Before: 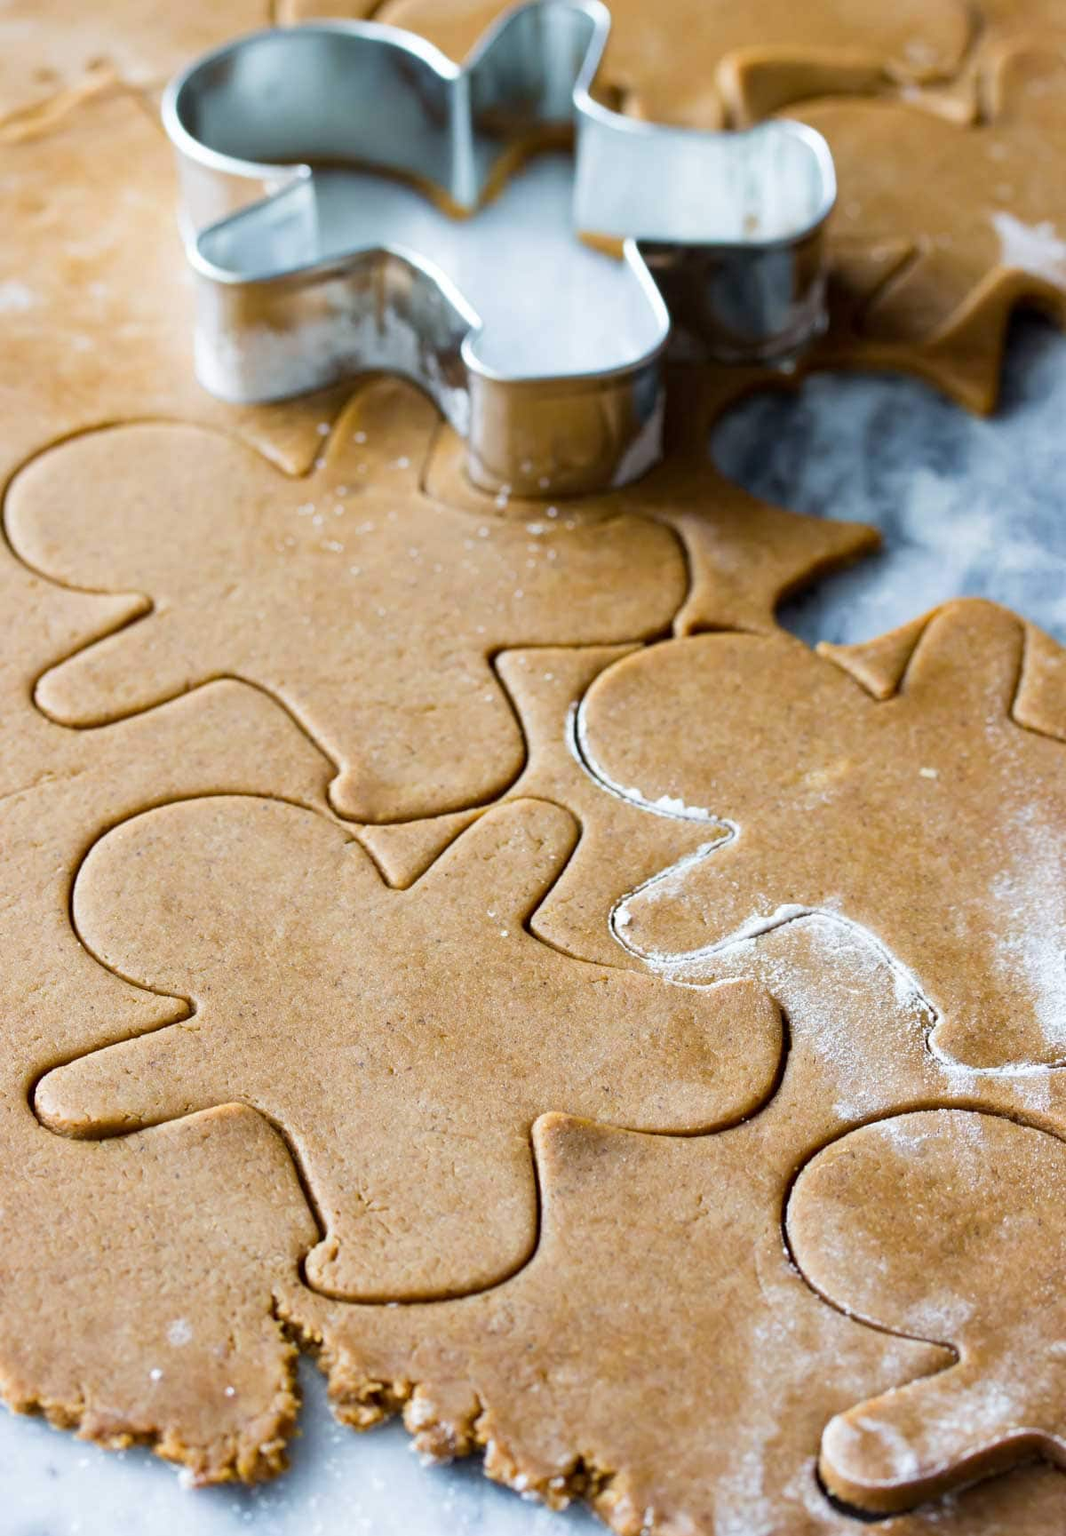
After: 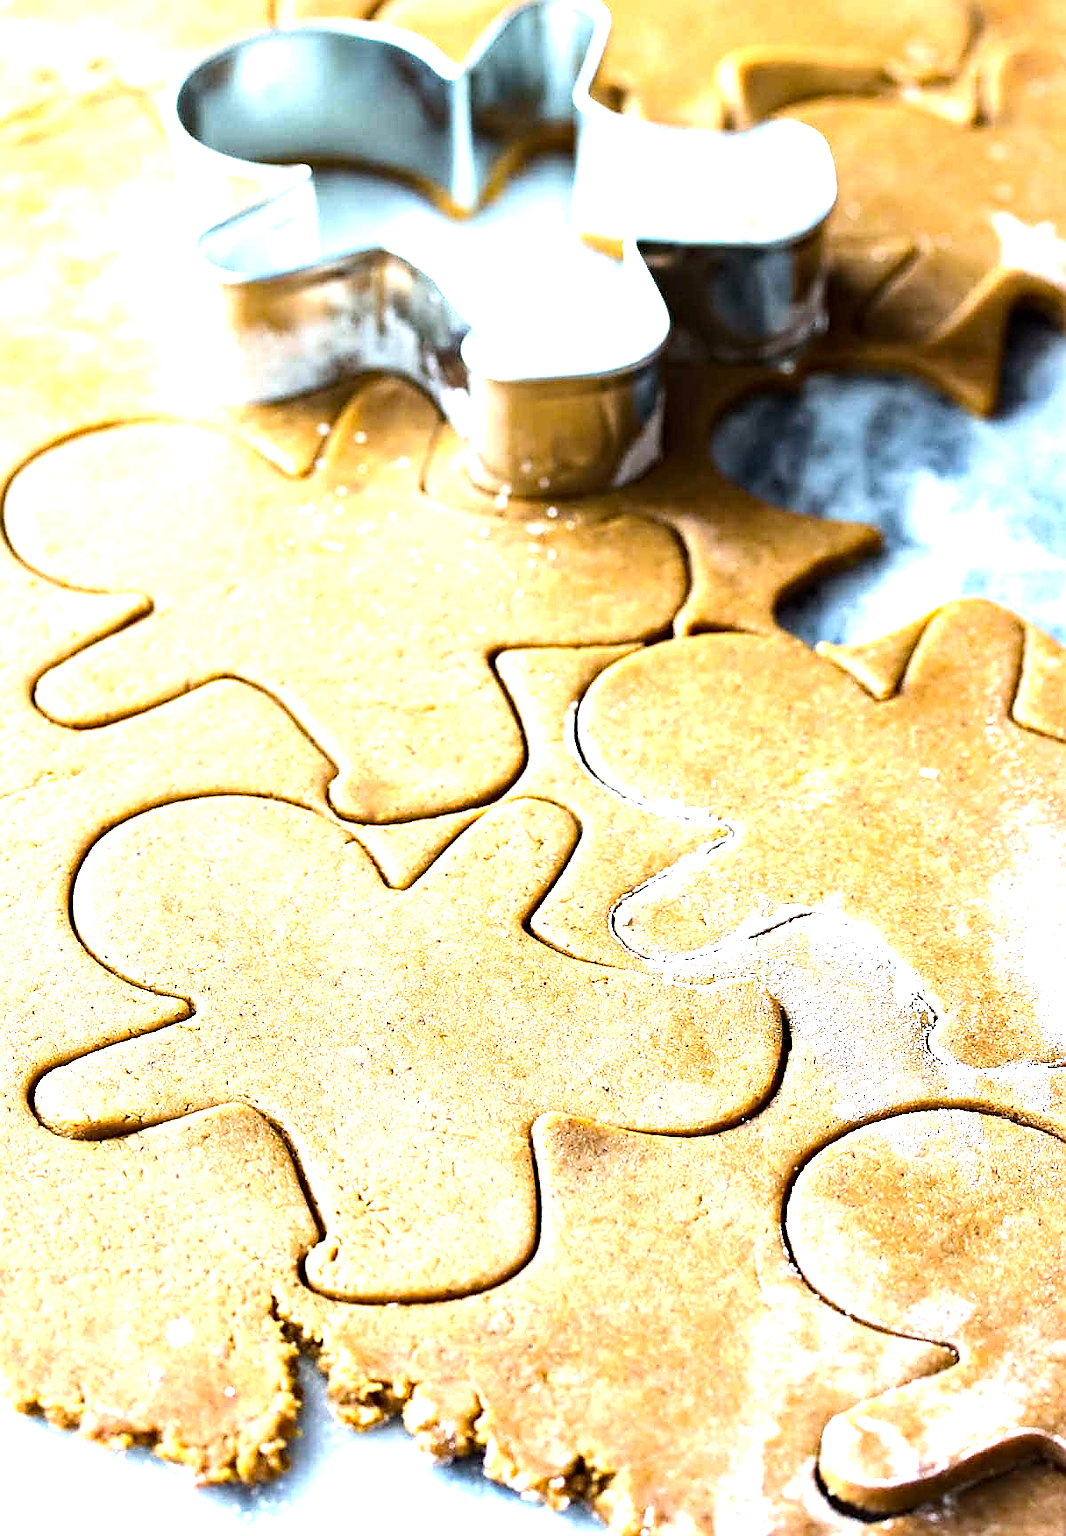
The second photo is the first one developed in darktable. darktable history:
haze removal: compatibility mode true, adaptive false
exposure: black level correction 0, exposure 0.893 EV, compensate highlight preservation false
sharpen: radius 1.377, amount 1.264, threshold 0.619
tone equalizer: -8 EV -0.774 EV, -7 EV -0.665 EV, -6 EV -0.591 EV, -5 EV -0.377 EV, -3 EV 0.388 EV, -2 EV 0.6 EV, -1 EV 0.688 EV, +0 EV 0.762 EV, edges refinement/feathering 500, mask exposure compensation -1.57 EV, preserve details no
